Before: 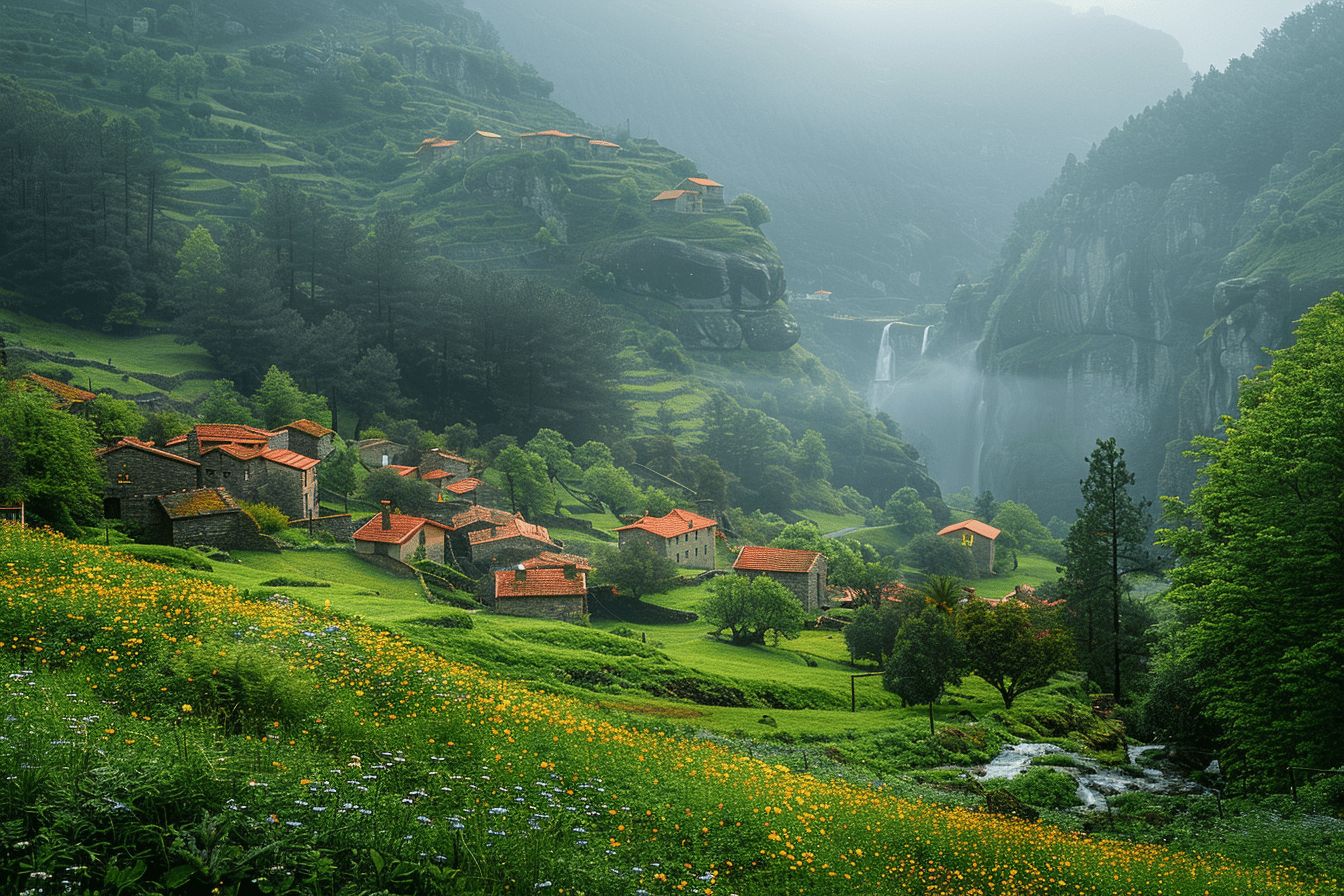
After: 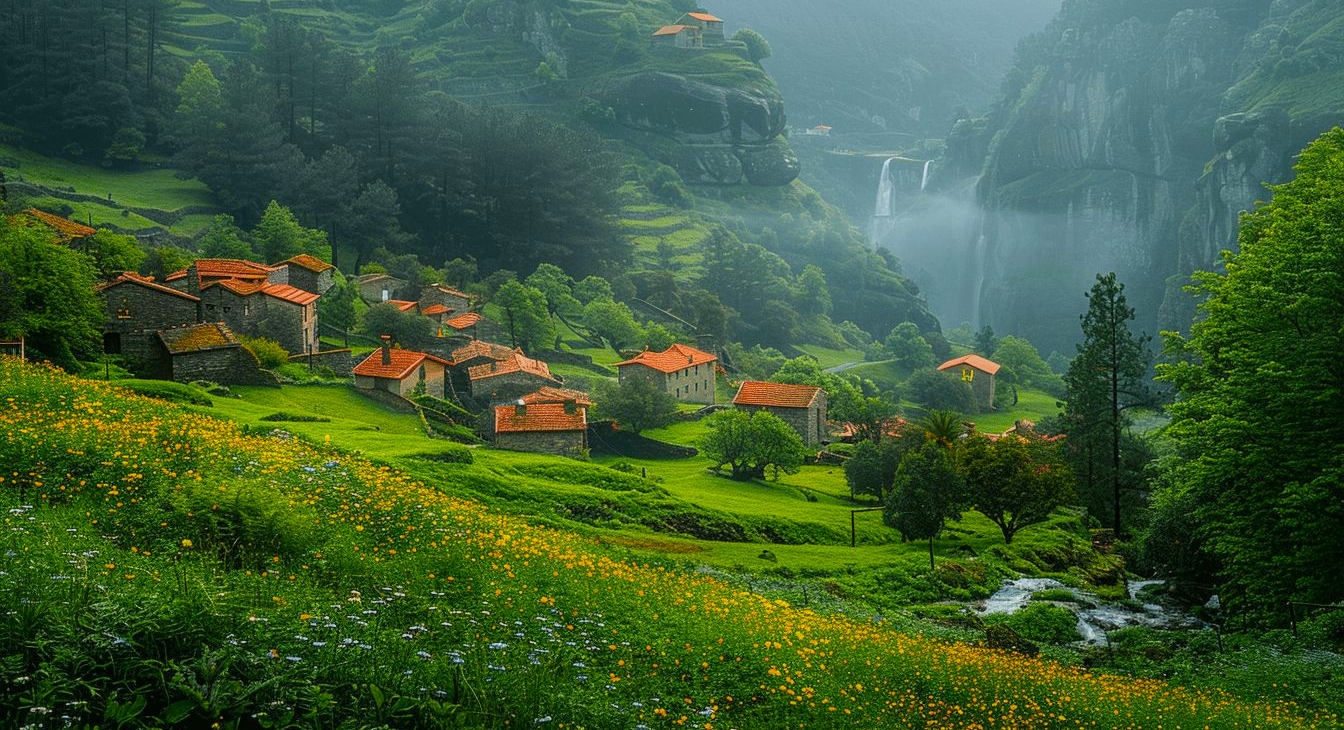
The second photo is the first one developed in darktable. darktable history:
local contrast: detail 110%
crop and rotate: top 18.507%
exposure: exposure -0.116 EV, compensate exposure bias true, compensate highlight preservation false
color balance rgb: perceptual saturation grading › global saturation 30%
